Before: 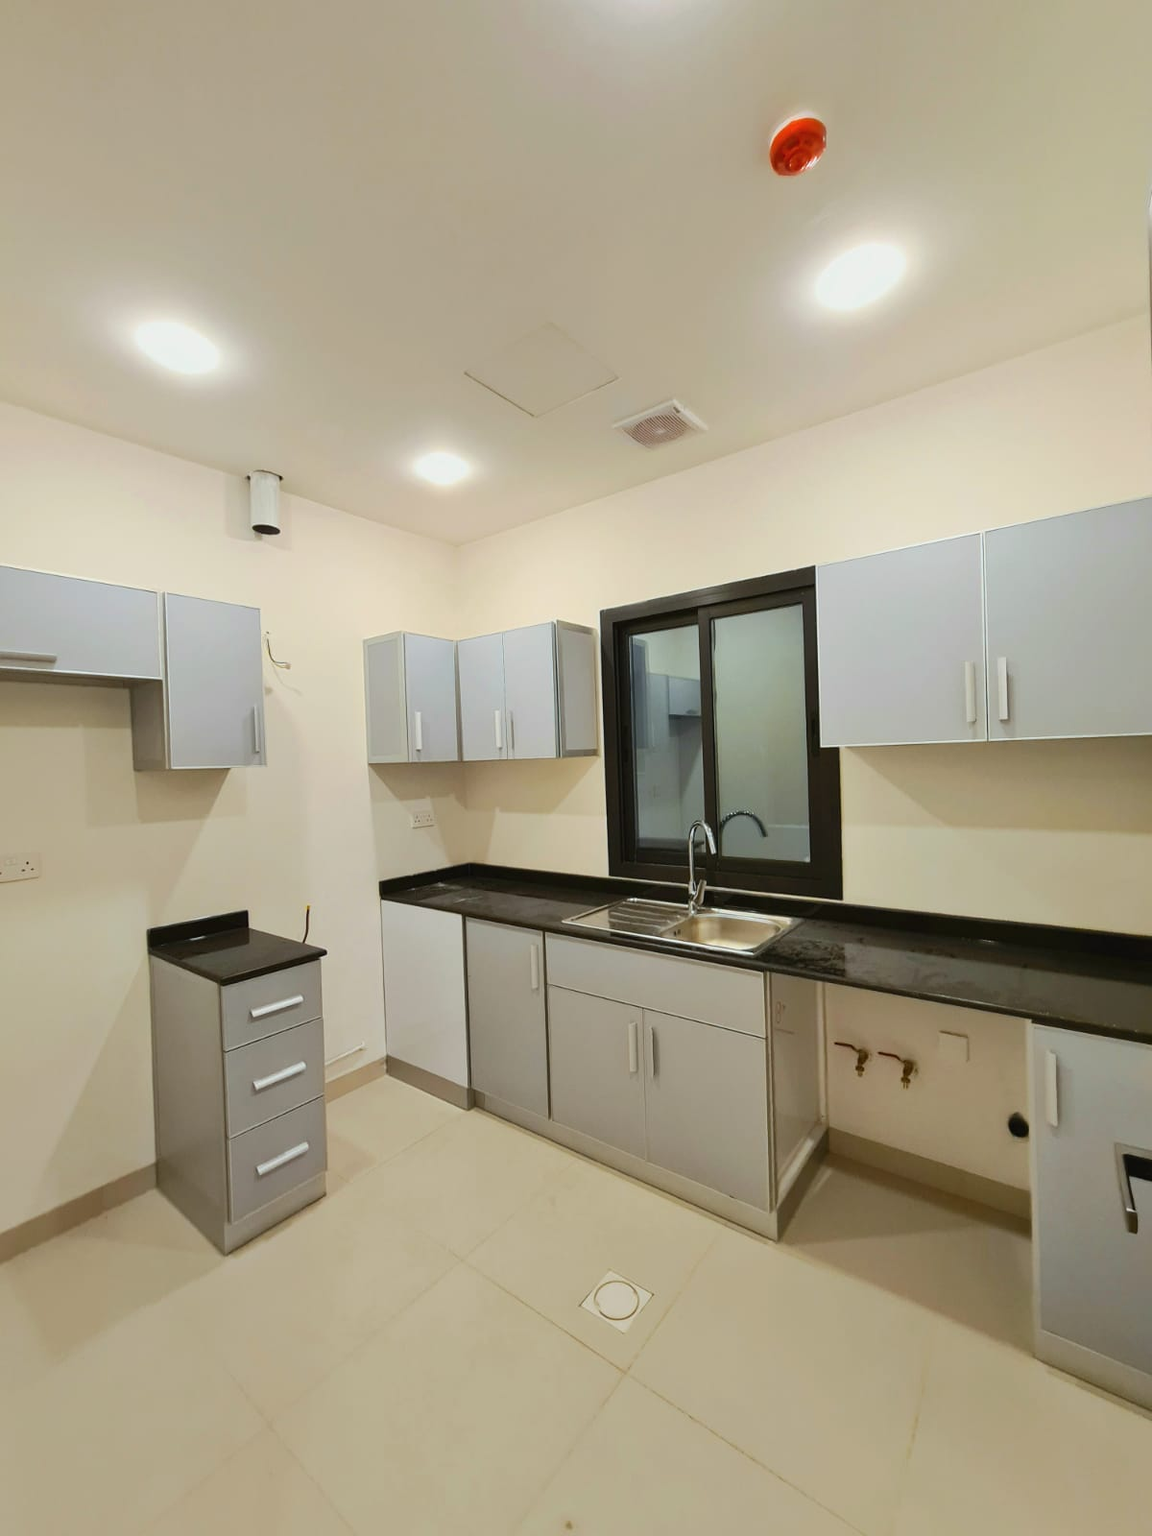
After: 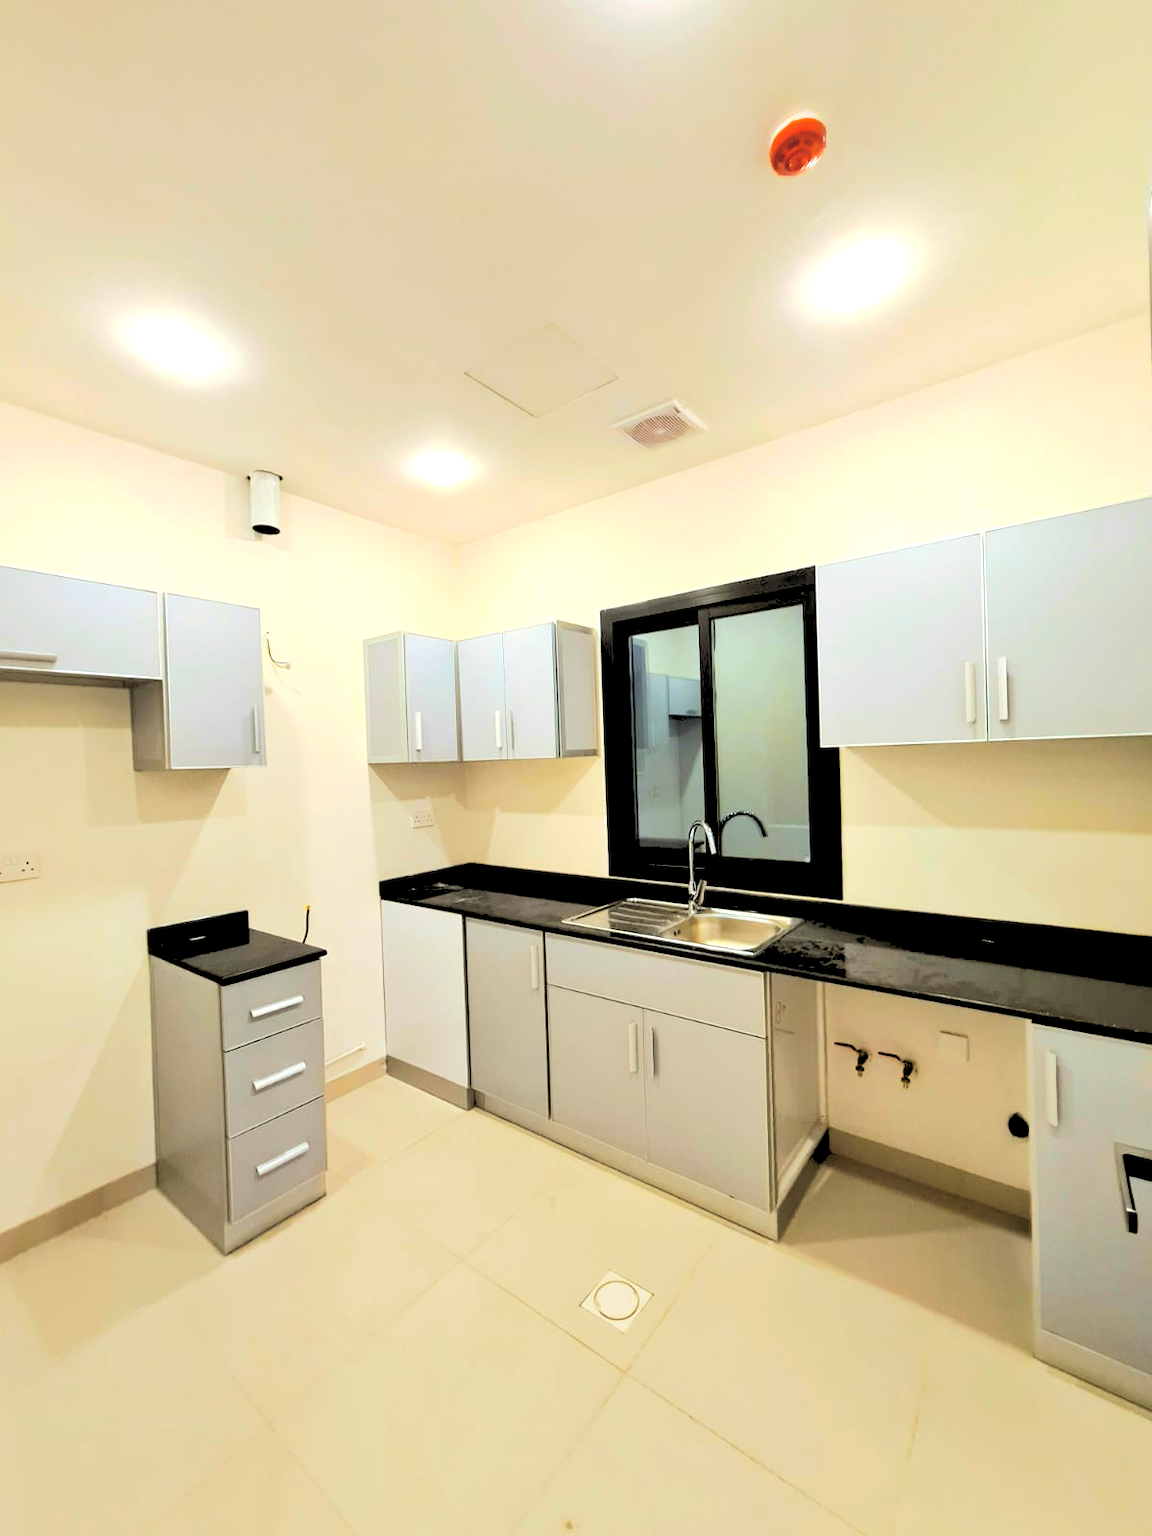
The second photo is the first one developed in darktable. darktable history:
color balance rgb: global offset › luminance 0.71%, perceptual saturation grading › global saturation -11.5%, perceptual brilliance grading › highlights 17.77%, perceptual brilliance grading › mid-tones 31.71%, perceptual brilliance grading › shadows -31.01%, global vibrance 50%
rgb levels: levels [[0.027, 0.429, 0.996], [0, 0.5, 1], [0, 0.5, 1]]
